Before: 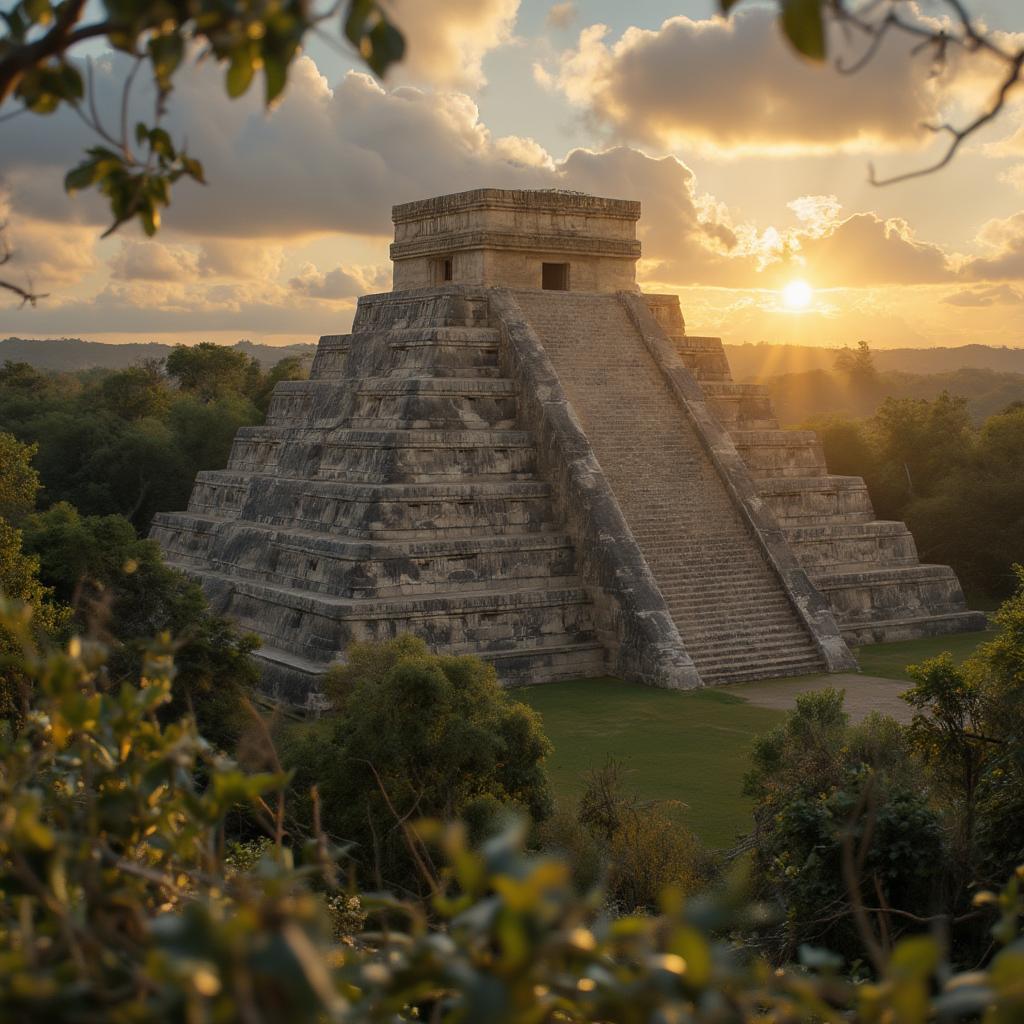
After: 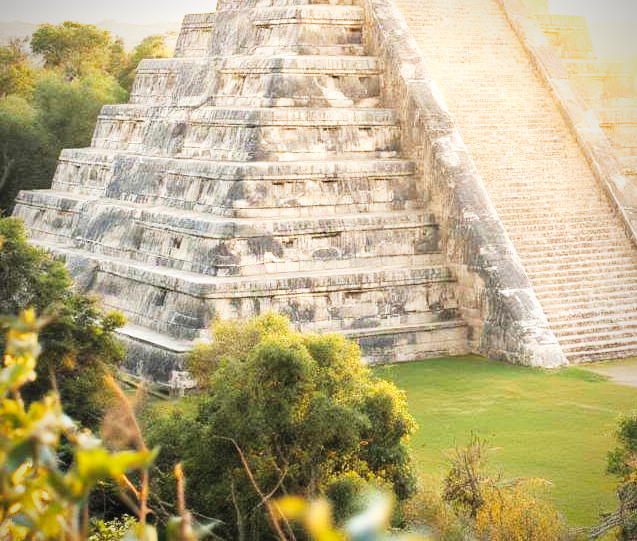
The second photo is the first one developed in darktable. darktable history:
crop: left 13.293%, top 31.446%, right 24.449%, bottom 15.652%
vignetting: saturation 0.003
contrast brightness saturation: brightness 0.153
base curve: curves: ch0 [(0, 0) (0.007, 0.004) (0.027, 0.03) (0.046, 0.07) (0.207, 0.54) (0.442, 0.872) (0.673, 0.972) (1, 1)], preserve colors none
tone equalizer: -8 EV -1.09 EV, -7 EV -1.03 EV, -6 EV -0.83 EV, -5 EV -0.577 EV, -3 EV 0.545 EV, -2 EV 0.865 EV, -1 EV 0.992 EV, +0 EV 1.07 EV, smoothing diameter 24.97%, edges refinement/feathering 14.63, preserve details guided filter
exposure: black level correction 0, exposure 1 EV, compensate highlight preservation false
